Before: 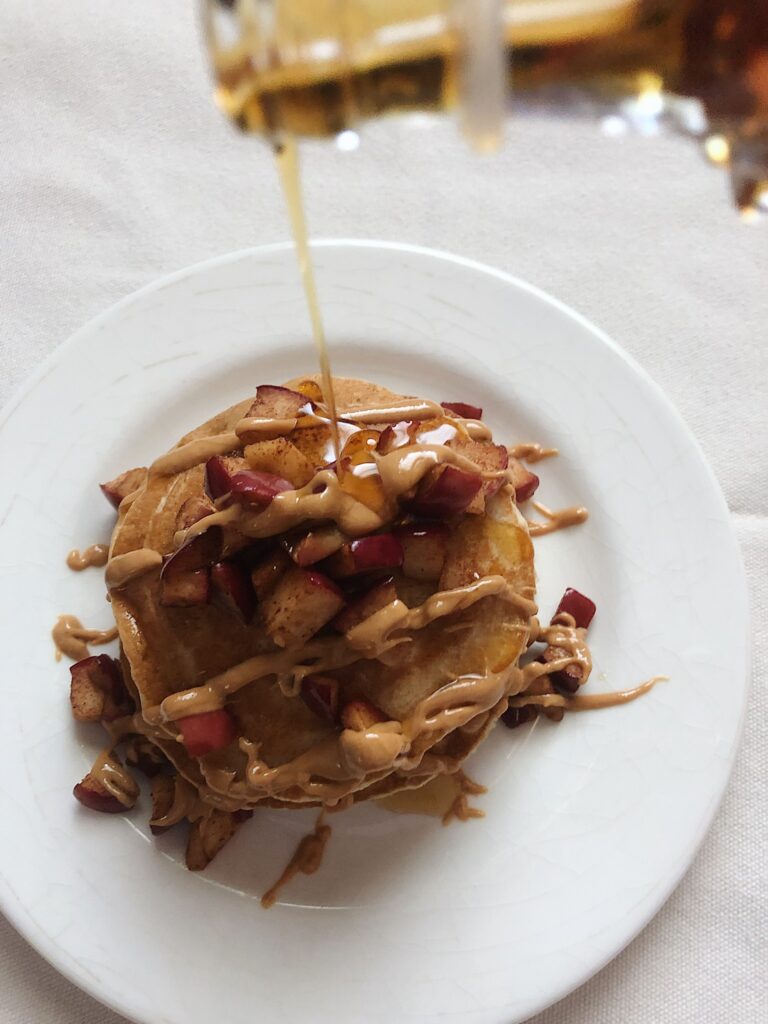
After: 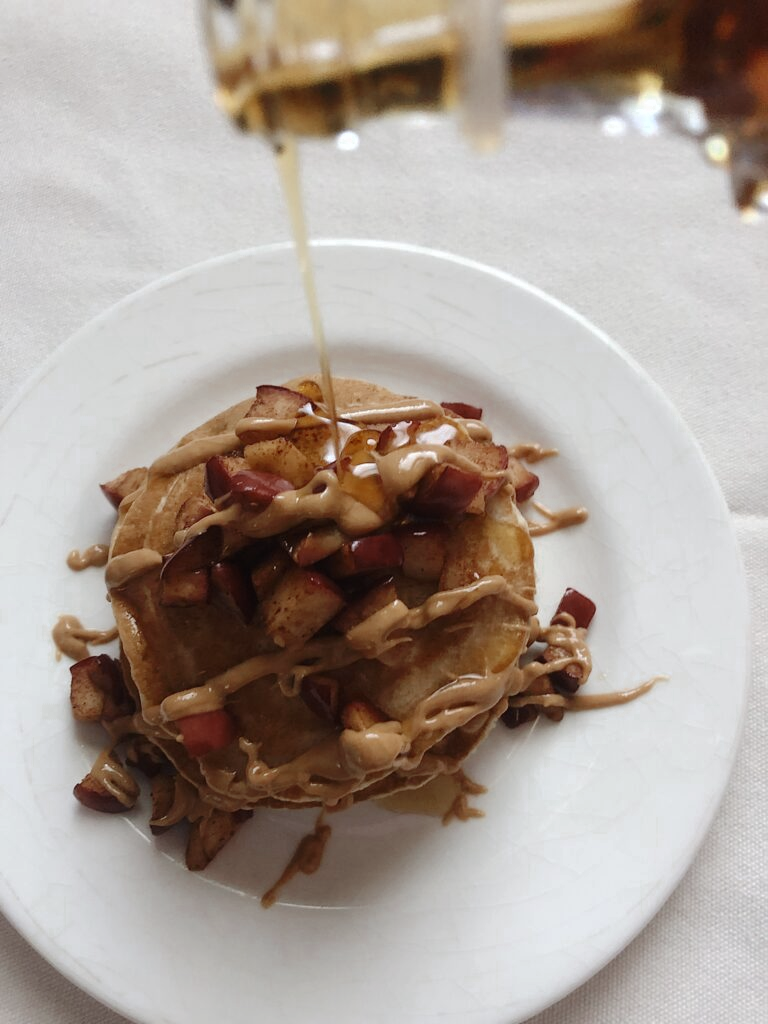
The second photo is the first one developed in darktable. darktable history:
tone curve: curves: ch0 [(0, 0) (0.003, 0.013) (0.011, 0.018) (0.025, 0.027) (0.044, 0.045) (0.069, 0.068) (0.1, 0.096) (0.136, 0.13) (0.177, 0.168) (0.224, 0.217) (0.277, 0.277) (0.335, 0.338) (0.399, 0.401) (0.468, 0.473) (0.543, 0.544) (0.623, 0.621) (0.709, 0.7) (0.801, 0.781) (0.898, 0.869) (1, 1)], preserve colors none
color zones: curves: ch0 [(0, 0.5) (0.125, 0.4) (0.25, 0.5) (0.375, 0.4) (0.5, 0.4) (0.625, 0.6) (0.75, 0.6) (0.875, 0.5)]; ch1 [(0, 0.35) (0.125, 0.45) (0.25, 0.35) (0.375, 0.35) (0.5, 0.35) (0.625, 0.35) (0.75, 0.45) (0.875, 0.35)]; ch2 [(0, 0.6) (0.125, 0.5) (0.25, 0.5) (0.375, 0.6) (0.5, 0.6) (0.625, 0.5) (0.75, 0.5) (0.875, 0.5)]
